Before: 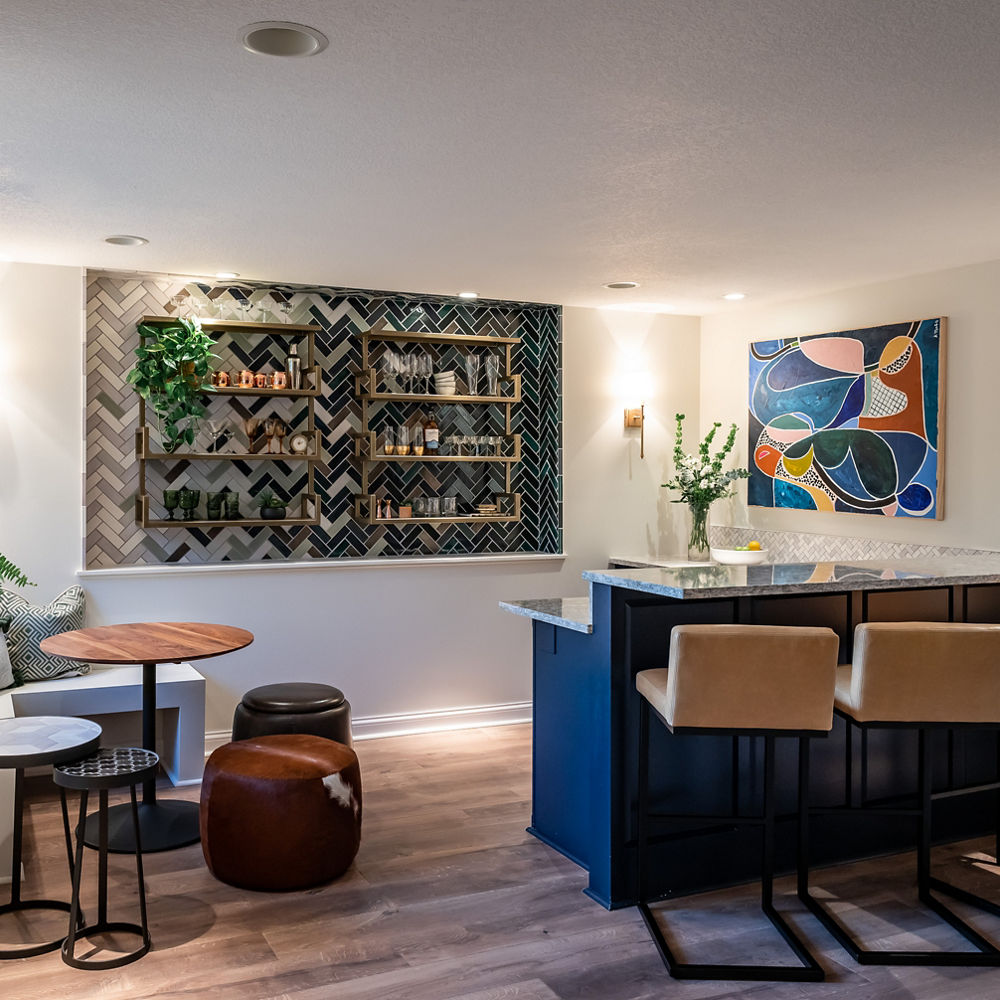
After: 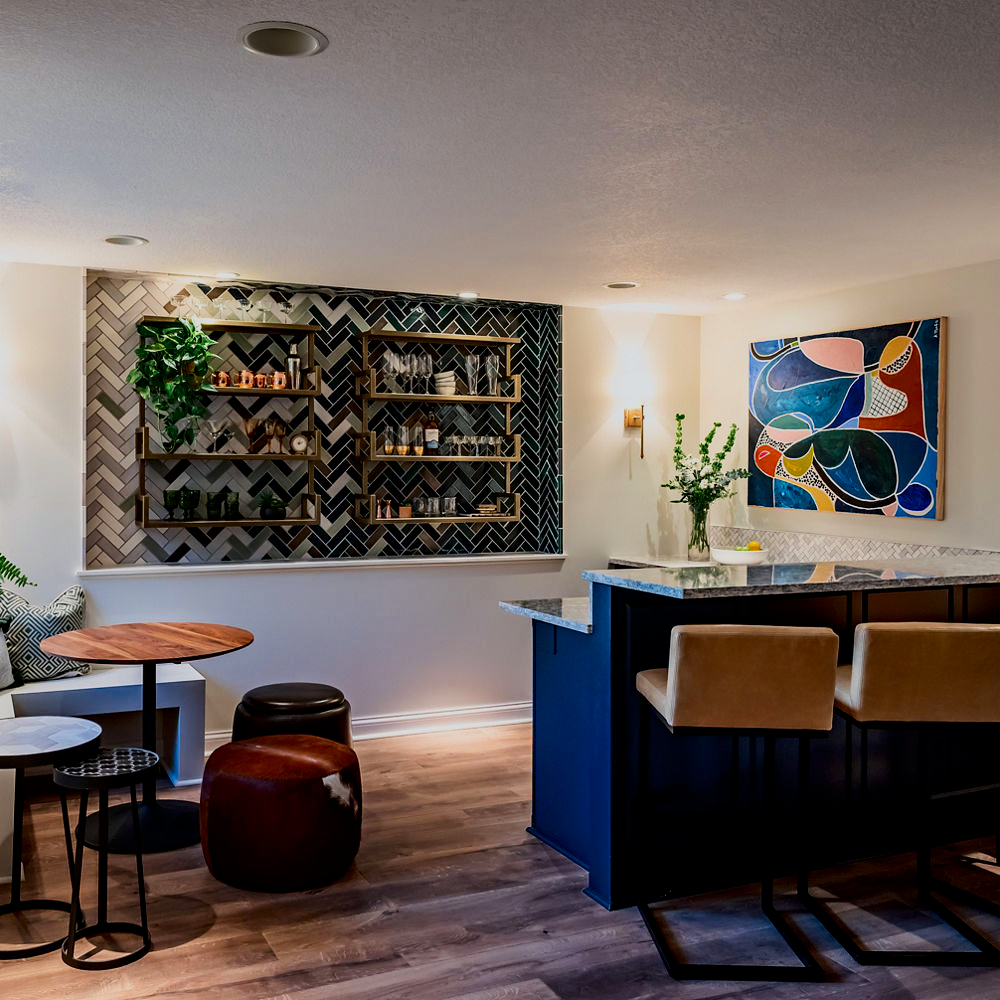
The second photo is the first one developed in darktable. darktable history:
filmic rgb: black relative exposure -7.65 EV, white relative exposure 4.56 EV, hardness 3.61, color science v6 (2022)
haze removal: compatibility mode true, adaptive false
contrast brightness saturation: contrast 0.19, brightness -0.11, saturation 0.21
